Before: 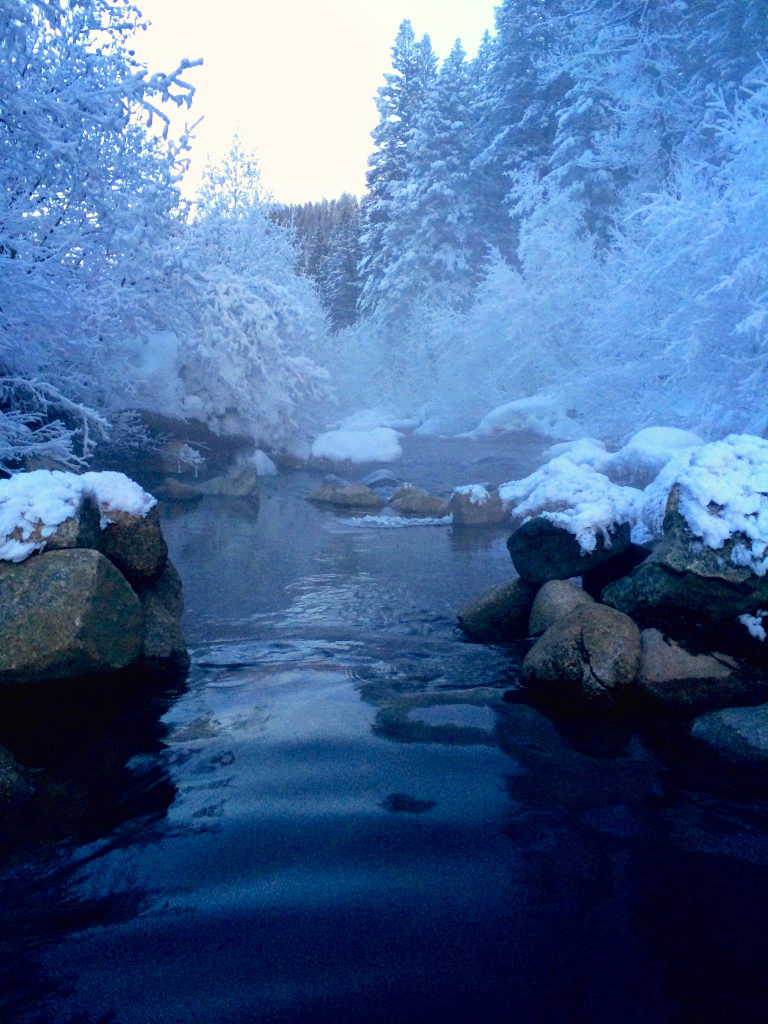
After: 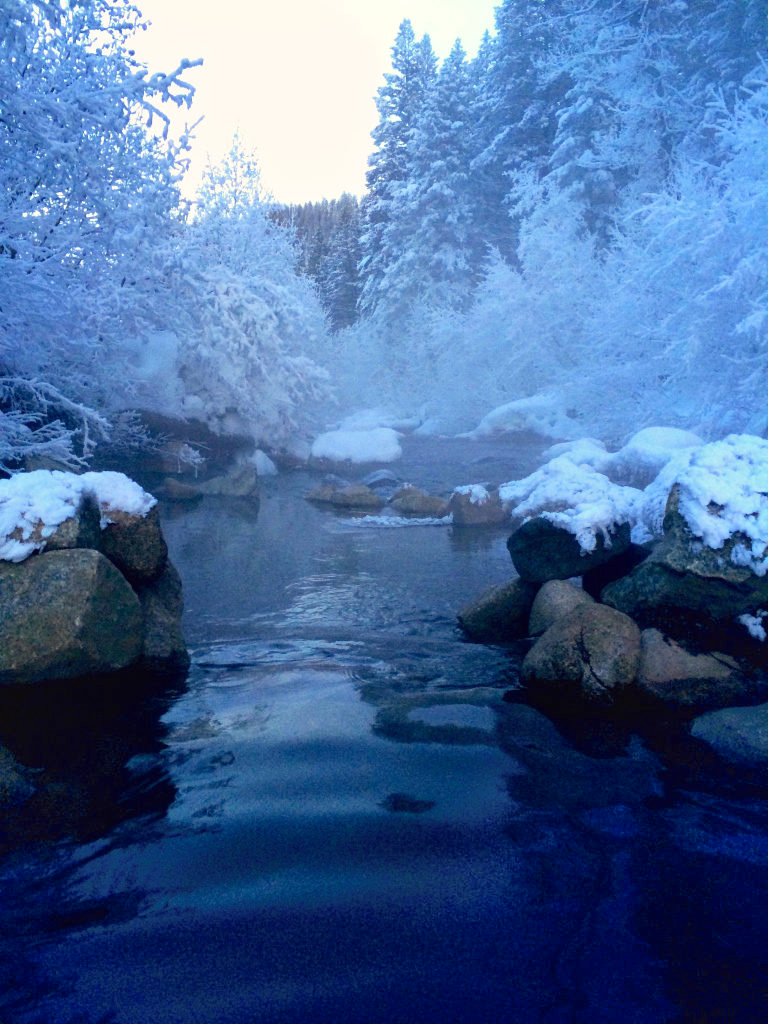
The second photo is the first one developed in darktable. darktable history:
shadows and highlights: shadows 61.83, white point adjustment 0.331, highlights -33.51, compress 83.36%
